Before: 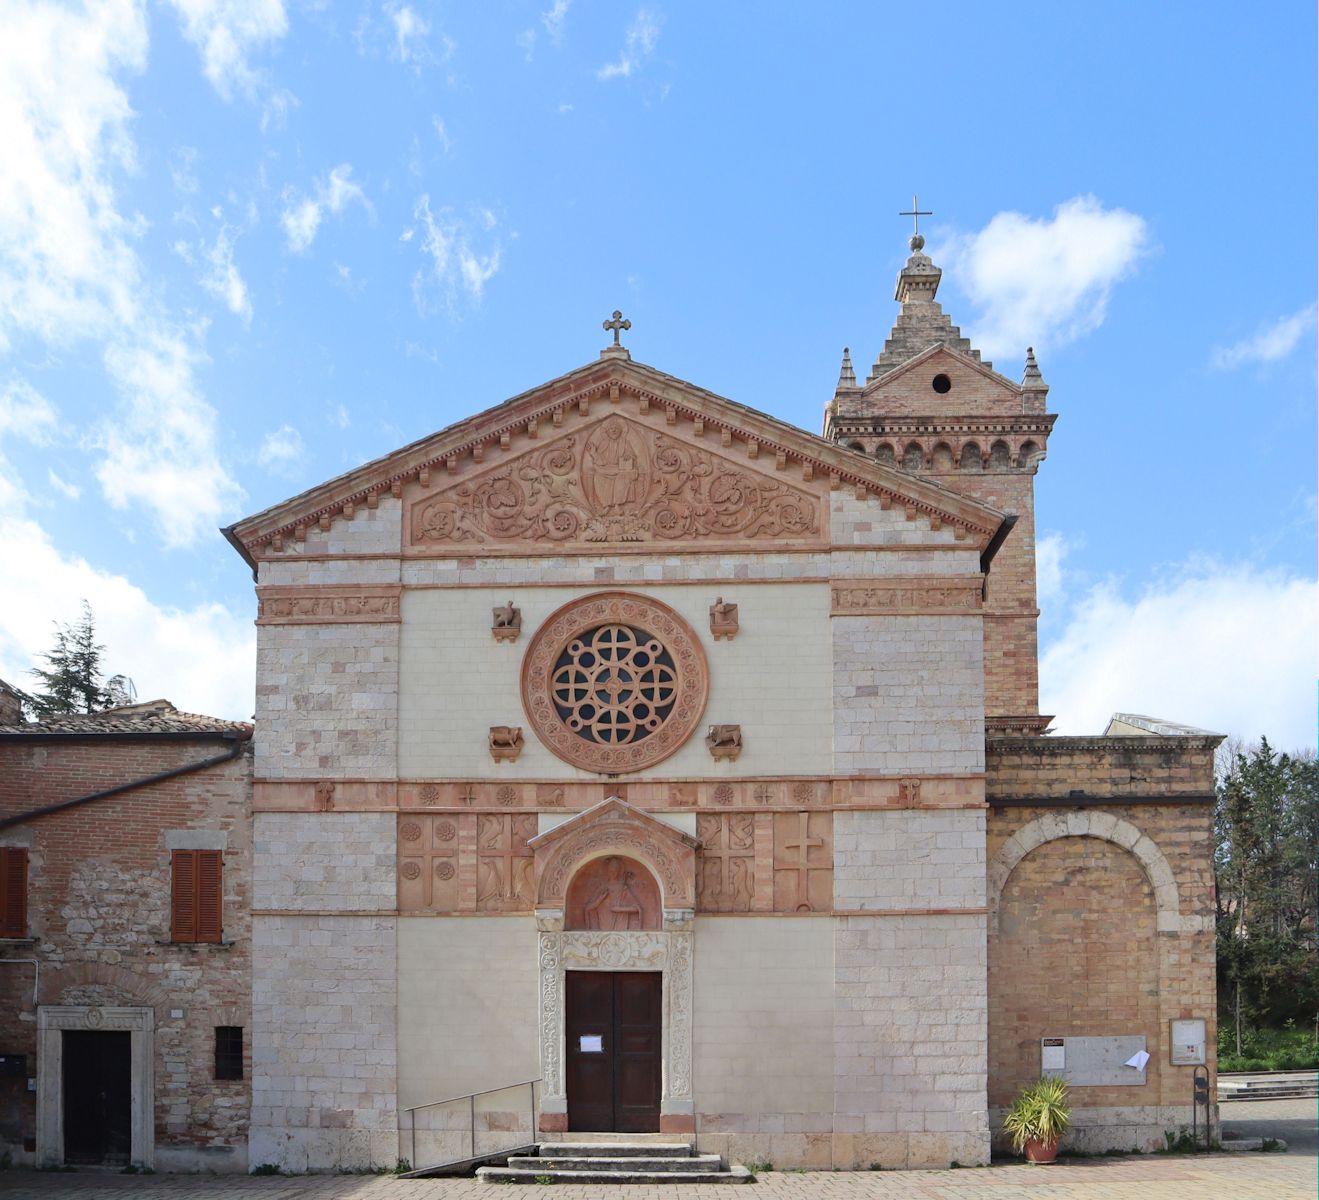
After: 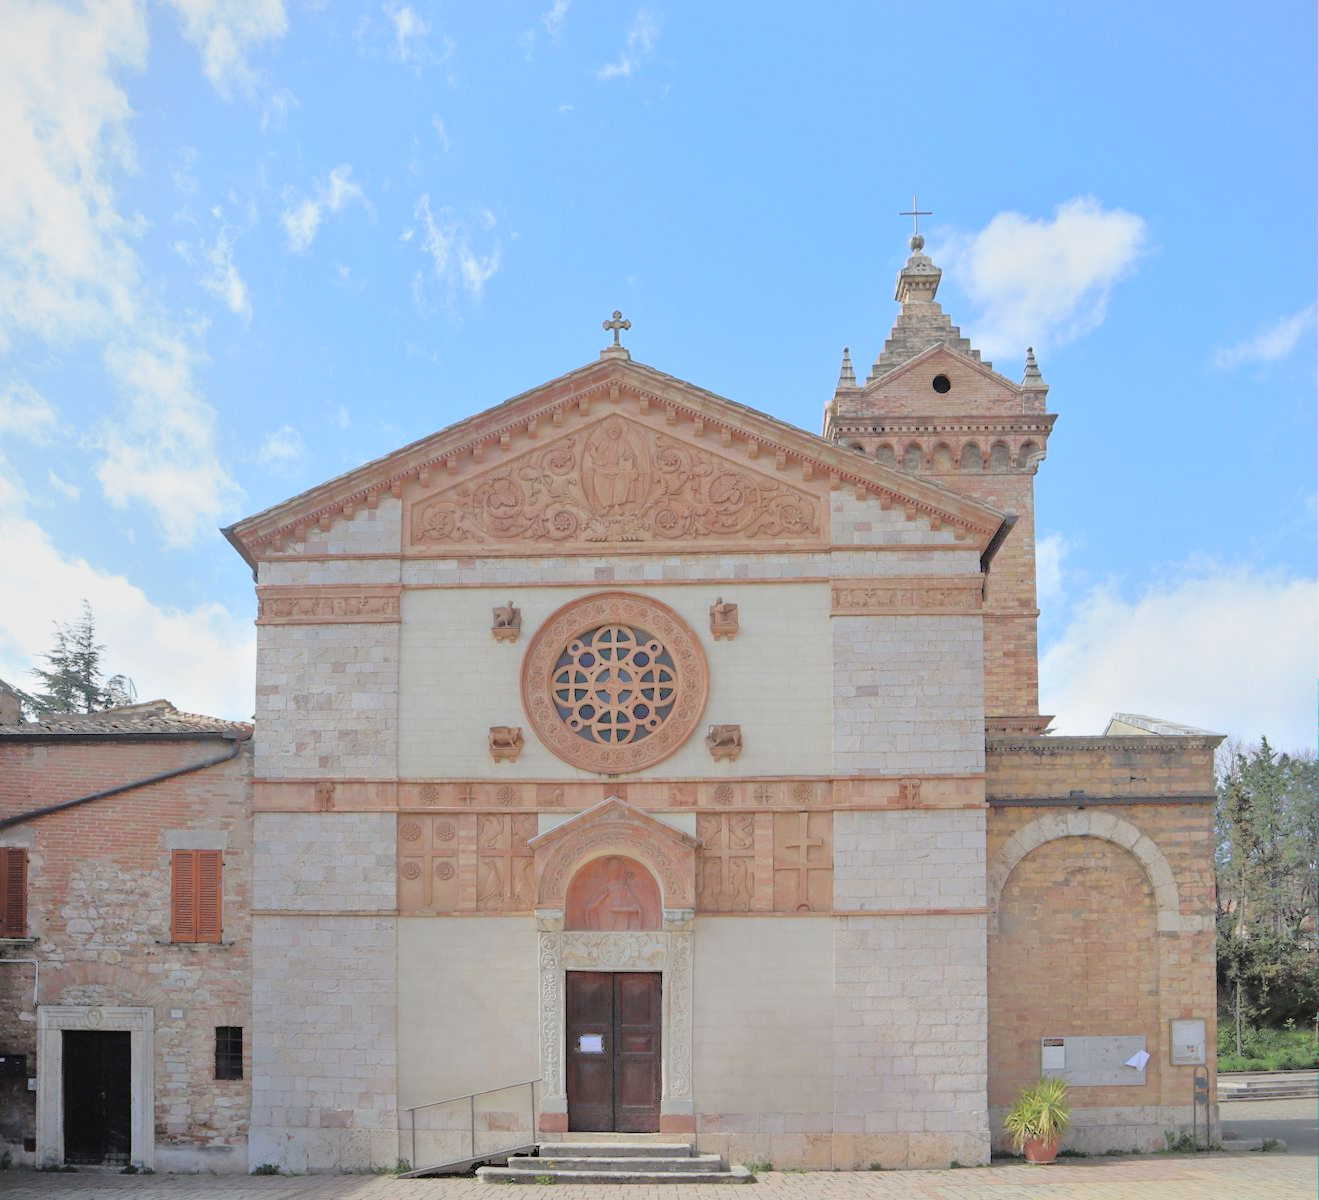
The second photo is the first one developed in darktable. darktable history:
tone curve: curves: ch0 [(0, 0) (0.004, 0.008) (0.077, 0.156) (0.169, 0.29) (0.774, 0.774) (0.988, 0.926)], color space Lab, independent channels, preserve colors none
tone equalizer: -8 EV -0.527 EV, -7 EV -0.31 EV, -6 EV -0.118 EV, -5 EV 0.397 EV, -4 EV 0.968 EV, -3 EV 0.778 EV, -2 EV -0.014 EV, -1 EV 0.124 EV, +0 EV -0.033 EV, mask exposure compensation -0.485 EV
vignetting: fall-off start 97.39%, fall-off radius 77.68%, brightness -0.176, saturation -0.302, width/height ratio 1.107
